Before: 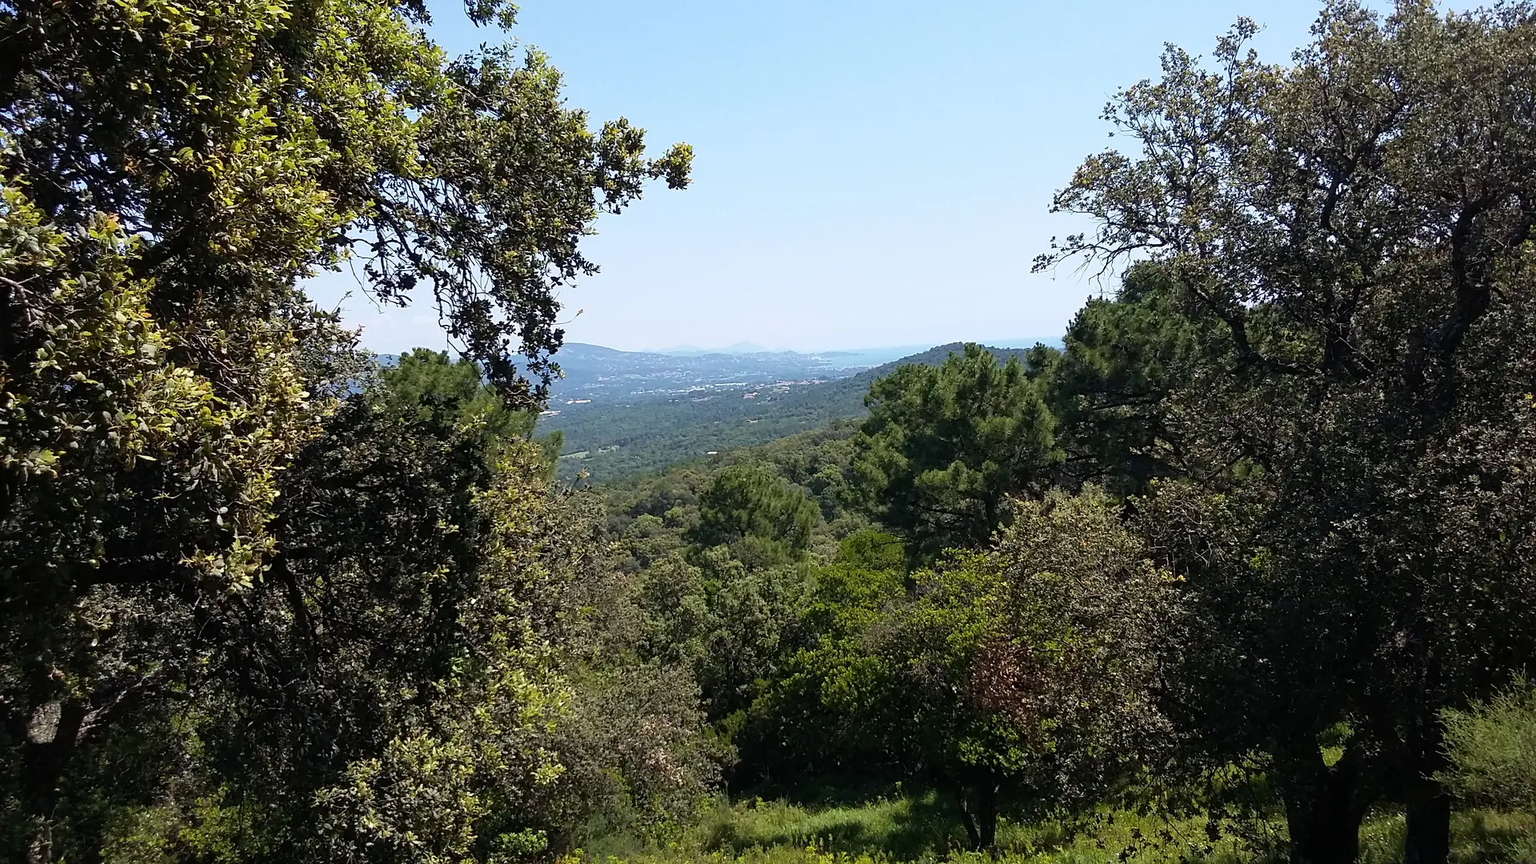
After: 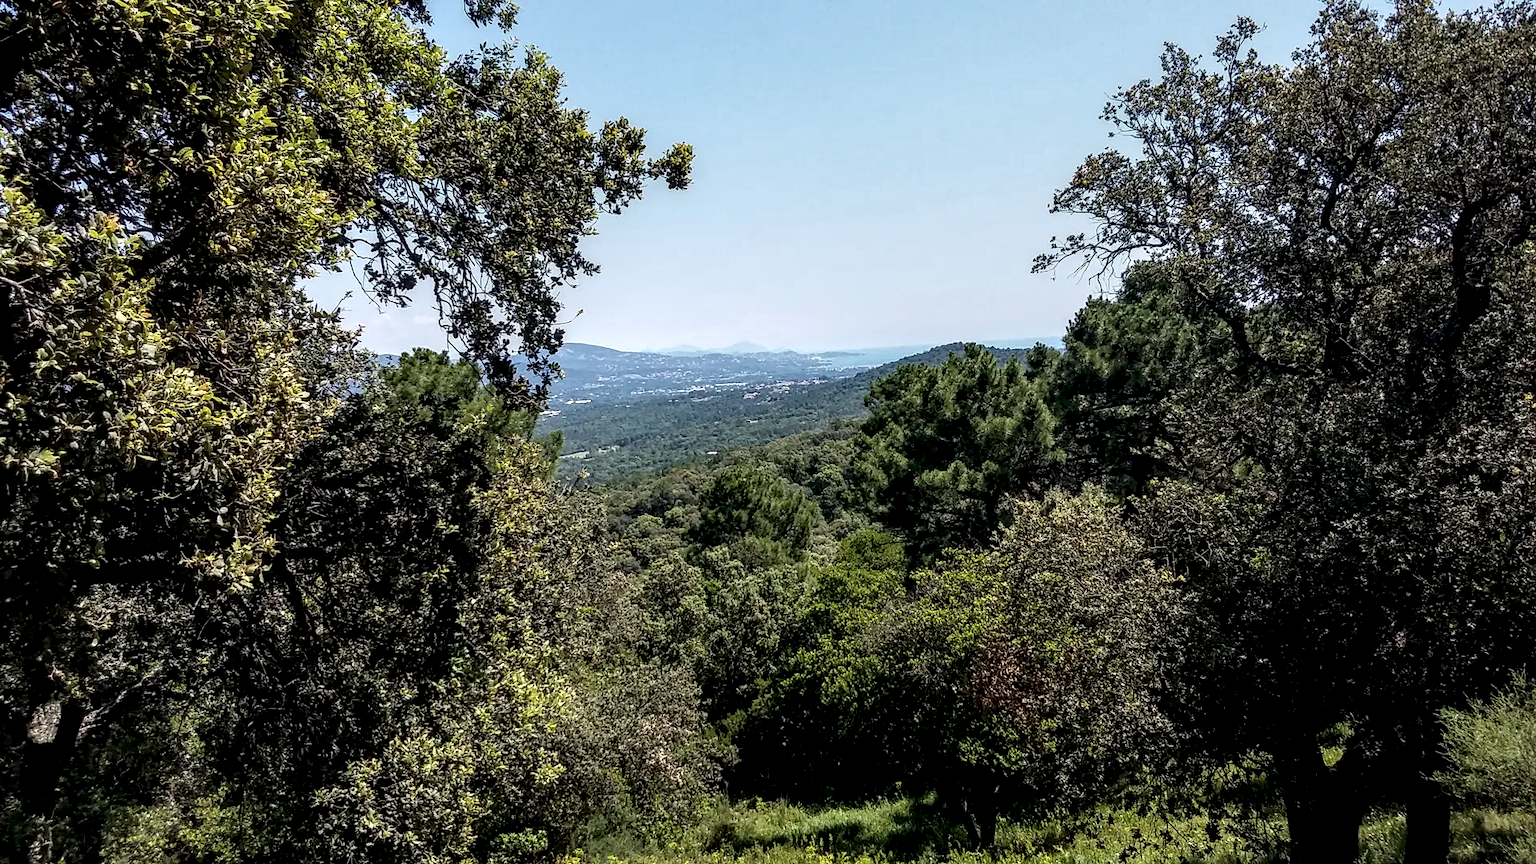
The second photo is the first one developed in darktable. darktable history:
local contrast: highlights 19%, detail 187%
exposure: exposure -0.153 EV, compensate highlight preservation false
